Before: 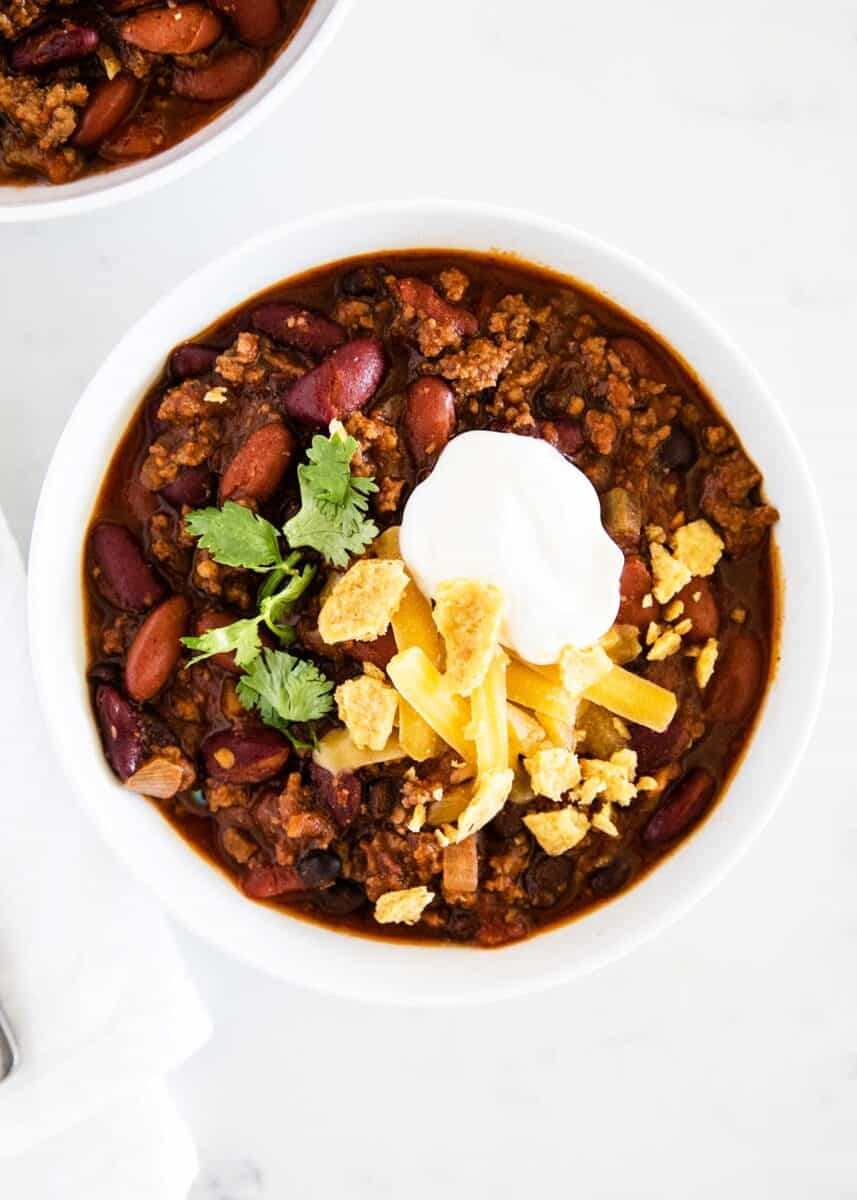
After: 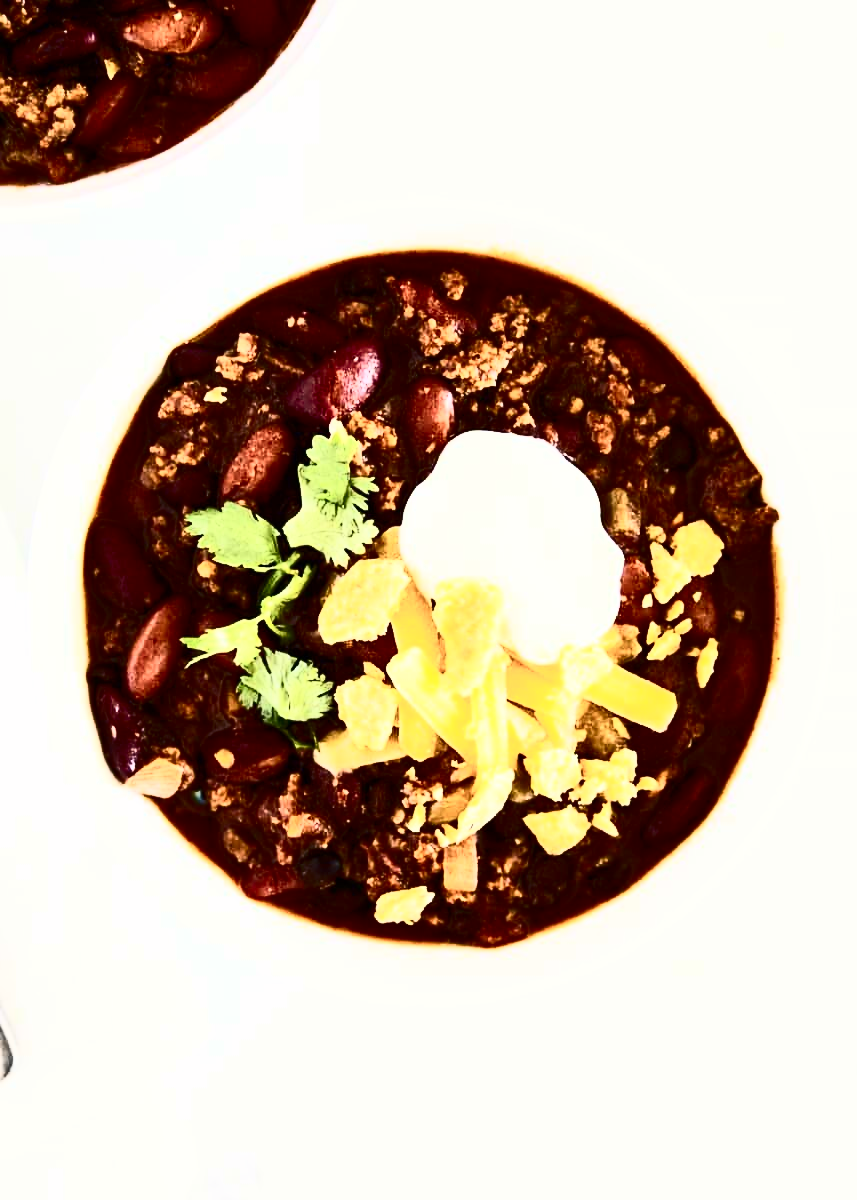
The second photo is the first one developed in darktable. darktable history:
color calibration: output R [0.999, 0.026, -0.11, 0], output G [-0.019, 1.037, -0.099, 0], output B [0.022, -0.023, 0.902, 0], illuminant same as pipeline (D50), adaptation XYZ, x 0.347, y 0.357, temperature 5003.31 K
contrast brightness saturation: contrast 0.927, brightness 0.198
